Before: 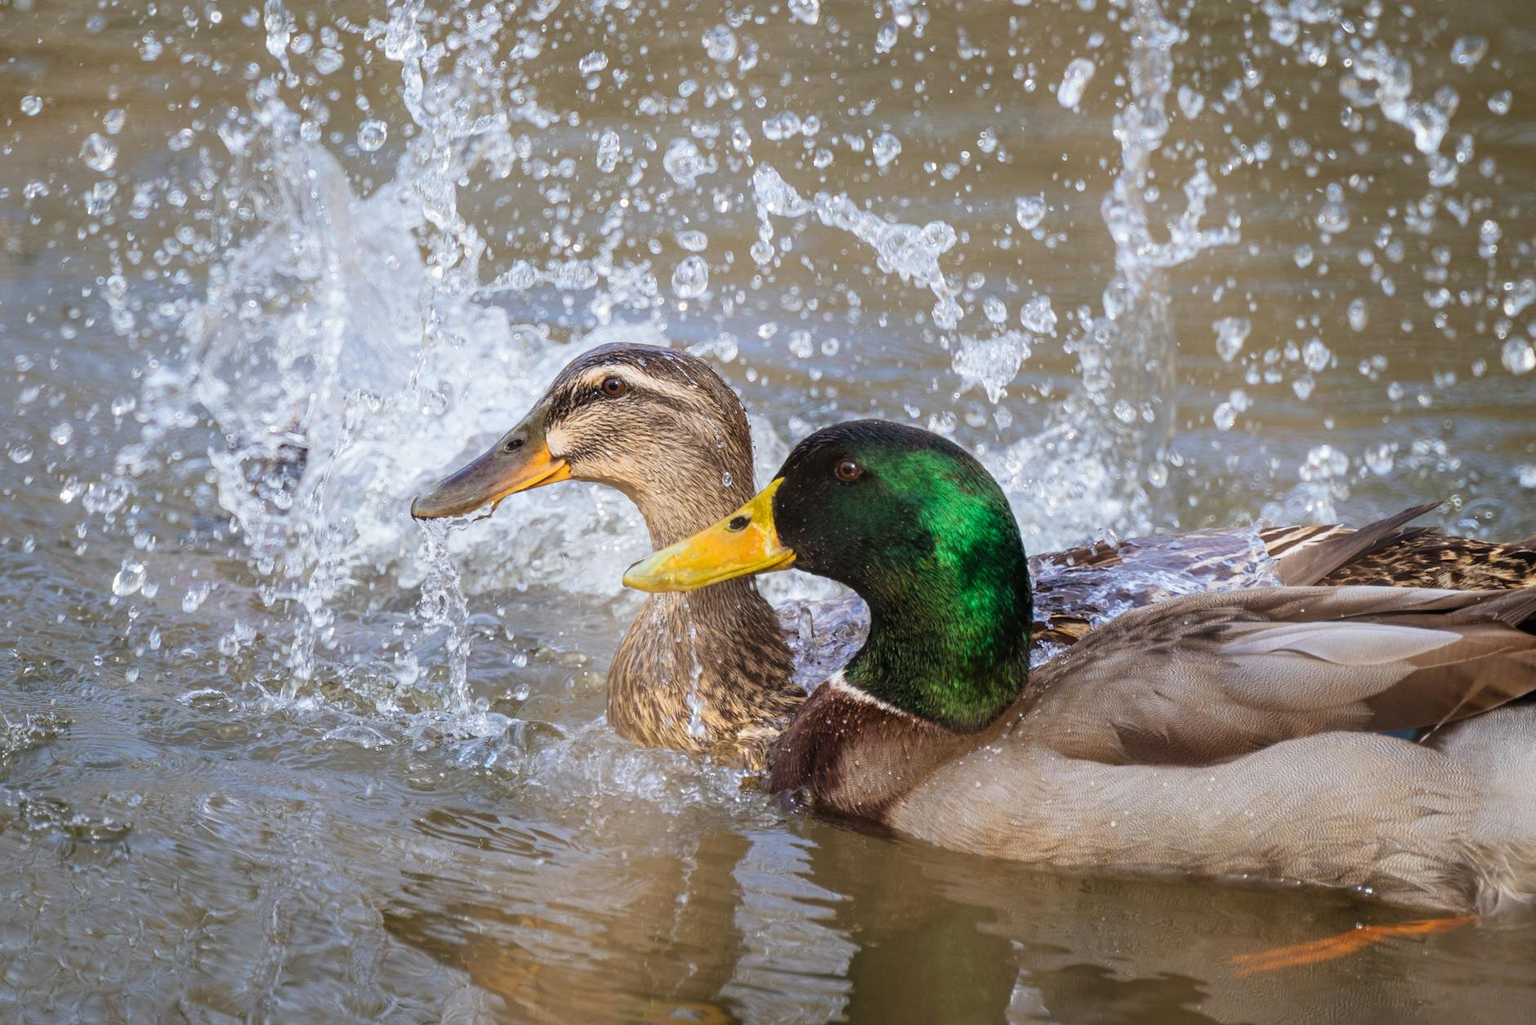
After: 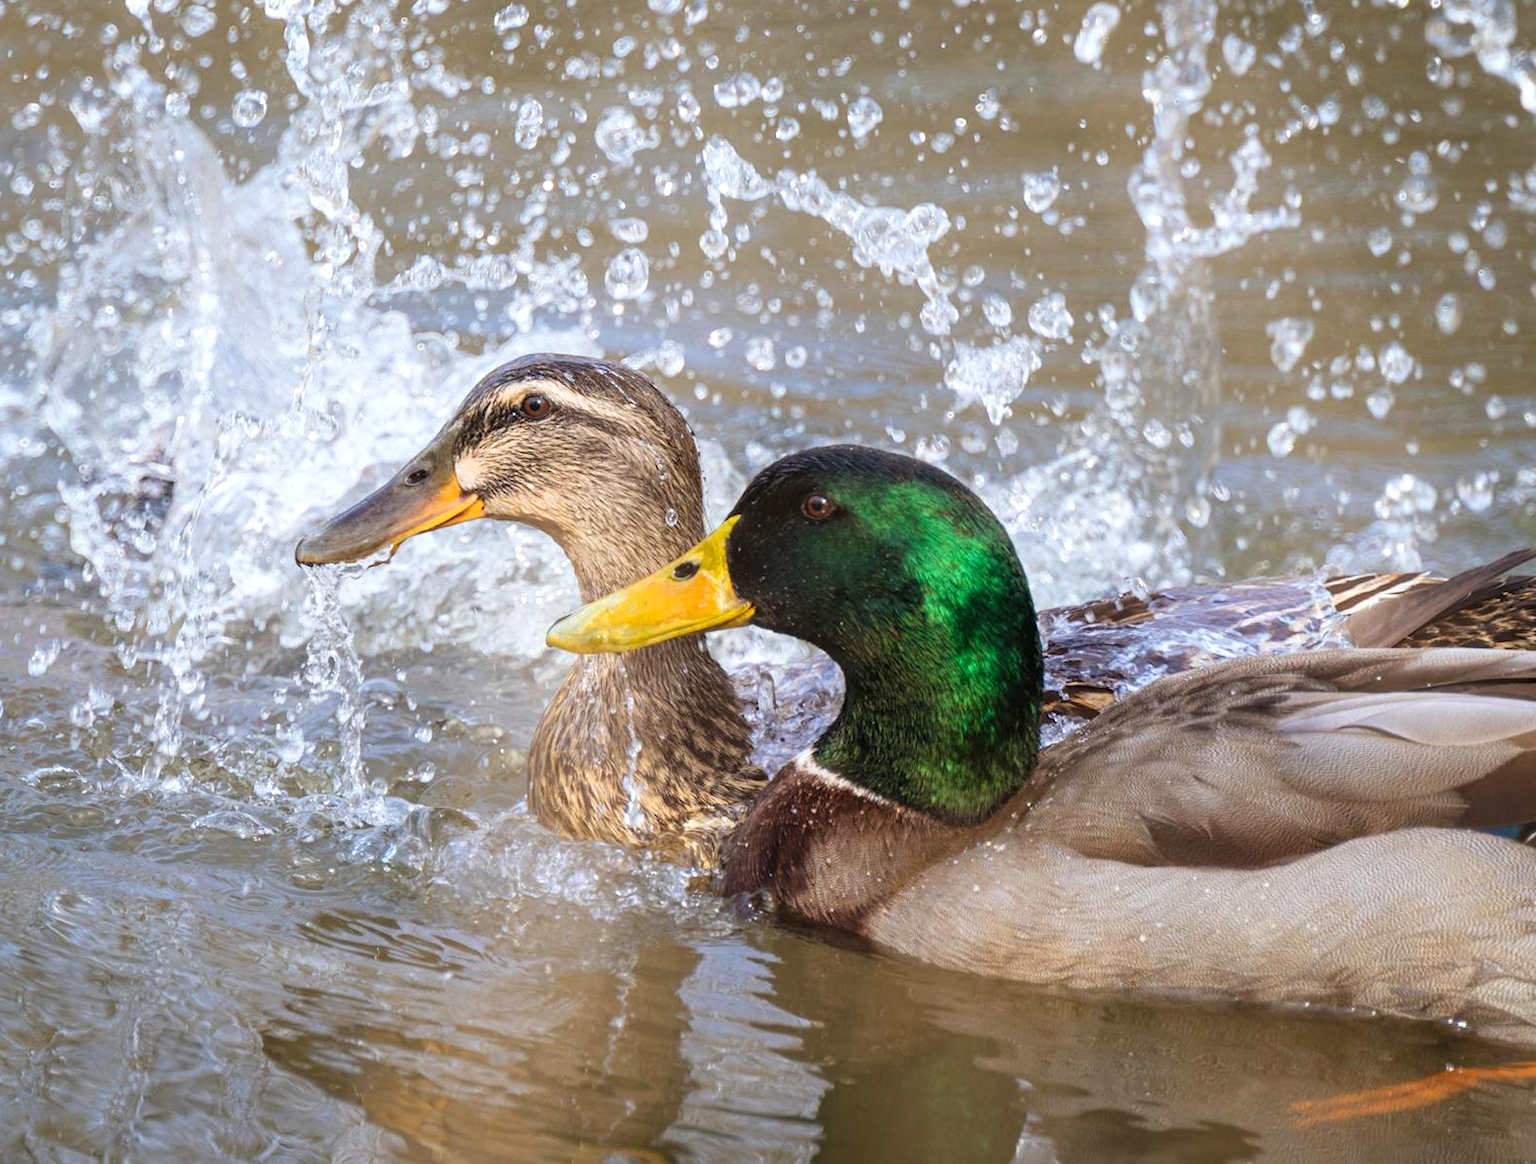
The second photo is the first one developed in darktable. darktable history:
rotate and perspective: lens shift (horizontal) -0.055, automatic cropping off
color balance: mode lift, gamma, gain (sRGB)
crop: left 9.807%, top 6.259%, right 7.334%, bottom 2.177%
exposure: exposure 0.258 EV, compensate highlight preservation false
